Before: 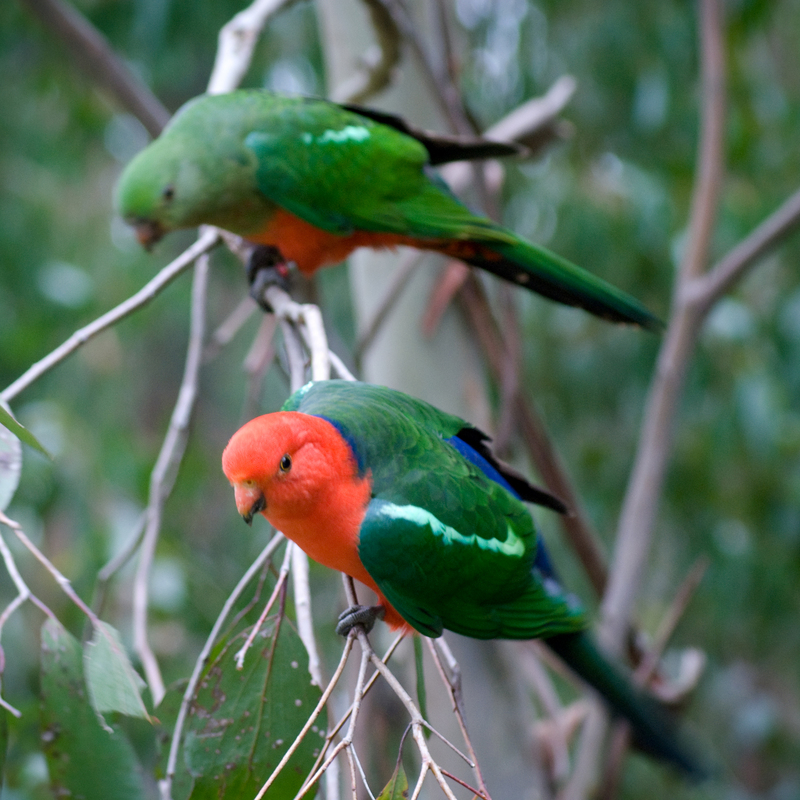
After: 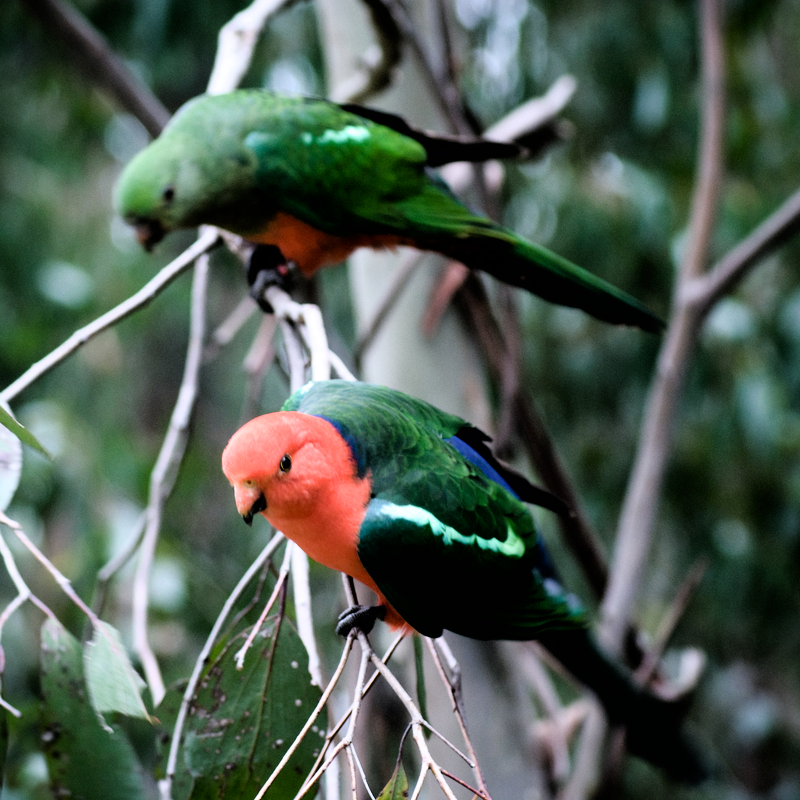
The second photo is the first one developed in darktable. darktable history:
filmic rgb: black relative exposure -3.79 EV, white relative exposure 2.41 EV, dynamic range scaling -49.69%, hardness 3.45, latitude 29.74%, contrast 1.81, color science v6 (2022), iterations of high-quality reconstruction 0
tone equalizer: -8 EV 0.096 EV
